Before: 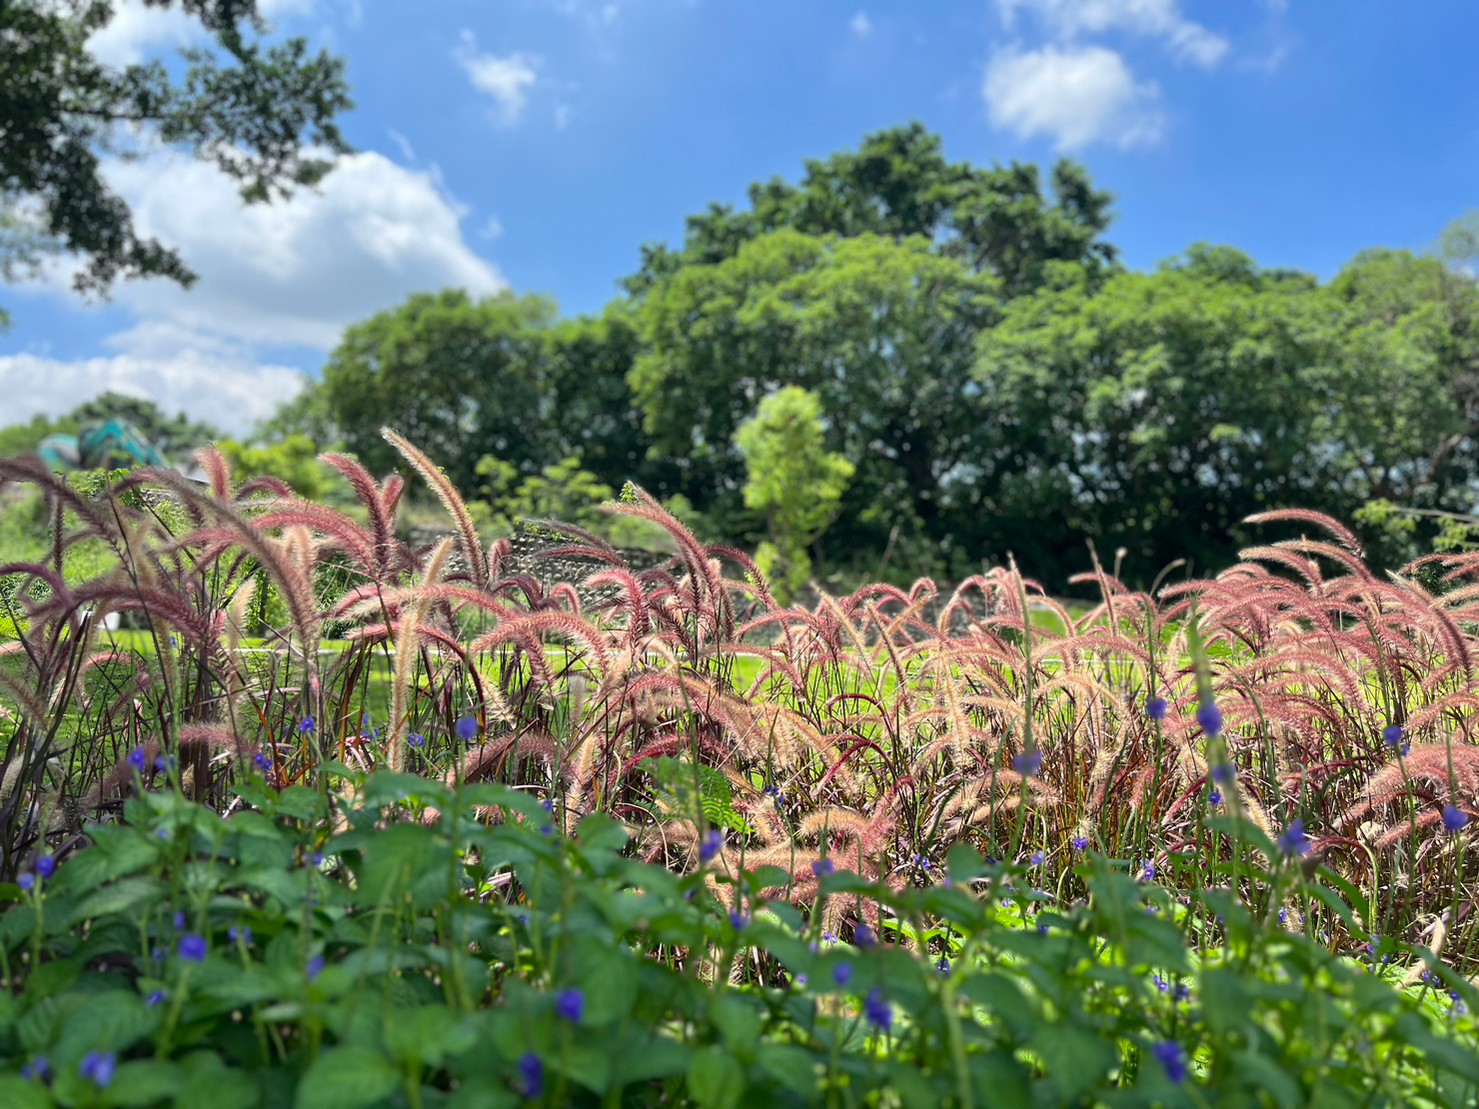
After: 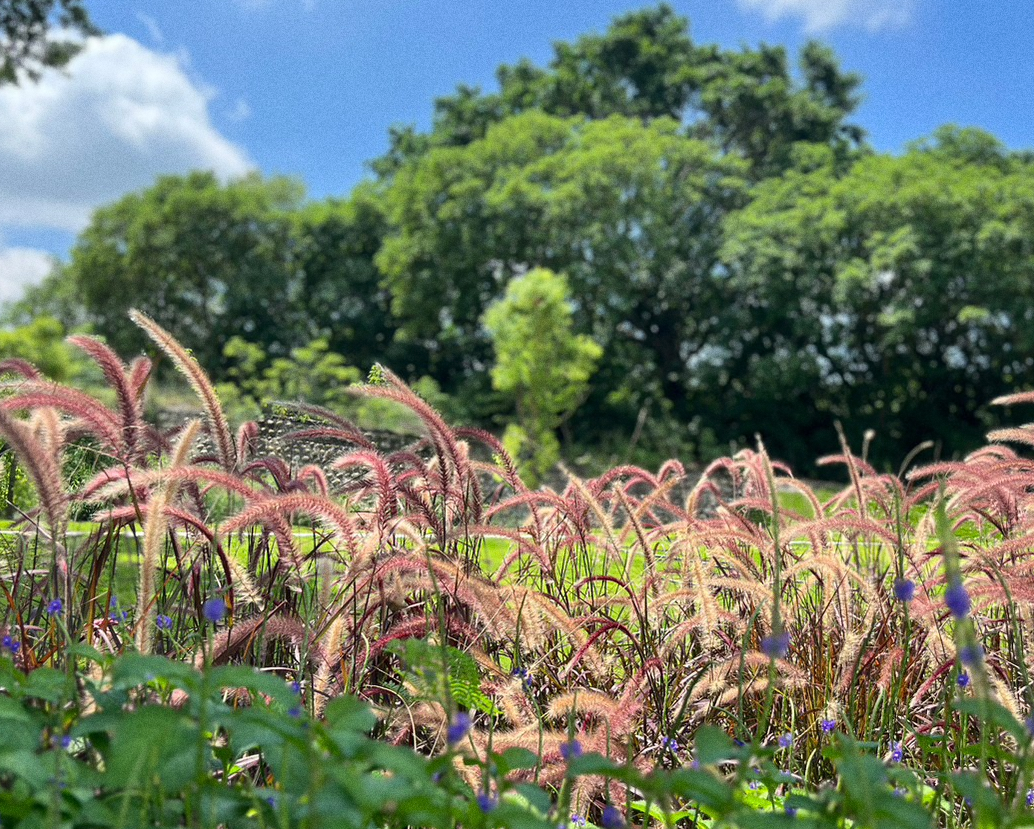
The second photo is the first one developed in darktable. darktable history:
crop and rotate: left 17.046%, top 10.659%, right 12.989%, bottom 14.553%
grain: coarseness 0.09 ISO
